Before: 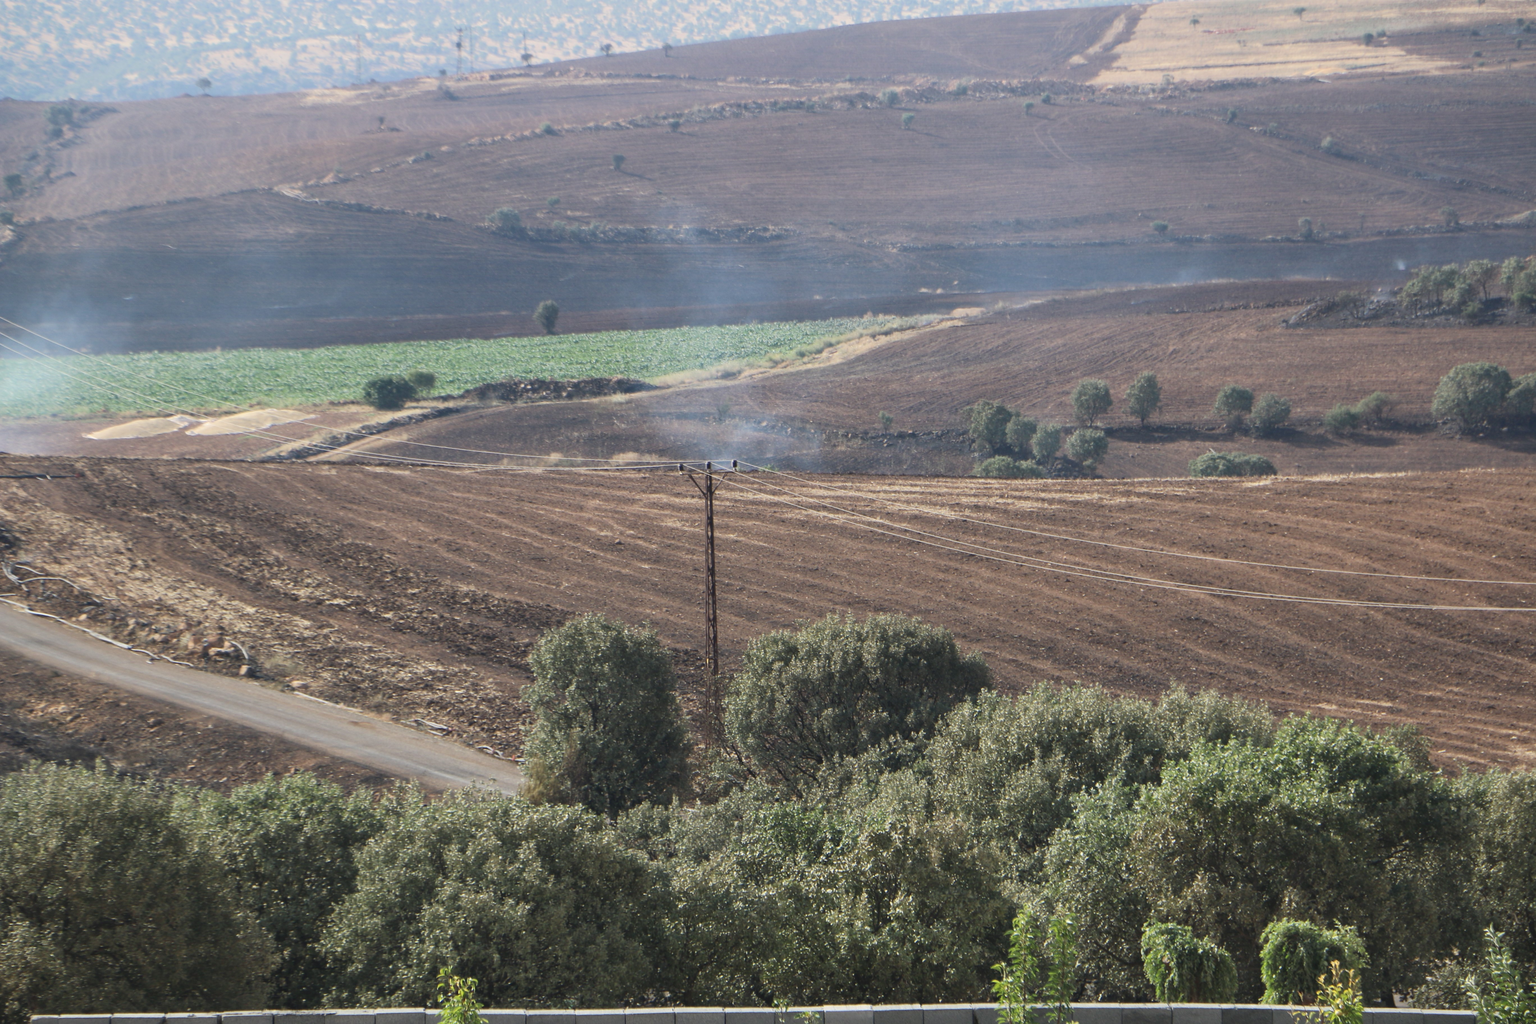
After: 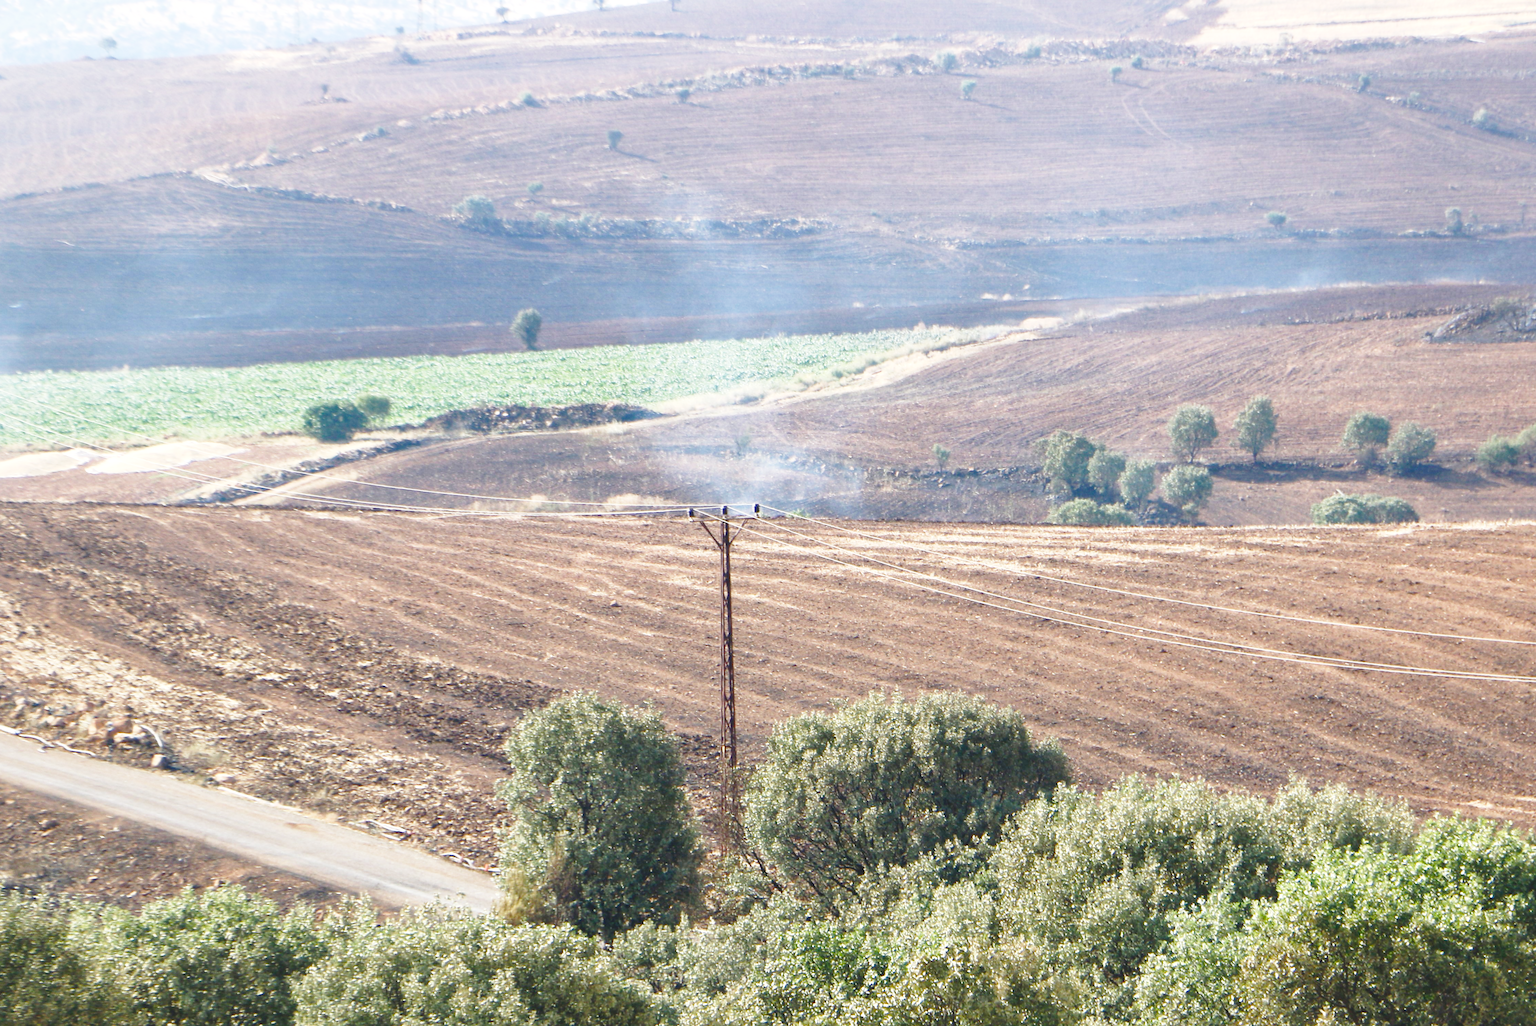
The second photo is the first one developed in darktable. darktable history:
exposure: black level correction 0, exposure 0.499 EV, compensate highlight preservation false
base curve: curves: ch0 [(0, 0) (0.028, 0.03) (0.121, 0.232) (0.46, 0.748) (0.859, 0.968) (1, 1)], preserve colors none
color balance rgb: perceptual saturation grading › global saturation 20%, perceptual saturation grading › highlights -25.552%, perceptual saturation grading › shadows 49.834%, global vibrance 11.515%, contrast 4.808%
crop and rotate: left 7.547%, top 4.709%, right 10.582%, bottom 13.225%
shadows and highlights: shadows 25.07, highlights -23.1
sharpen: radius 1.024, threshold 0.868
